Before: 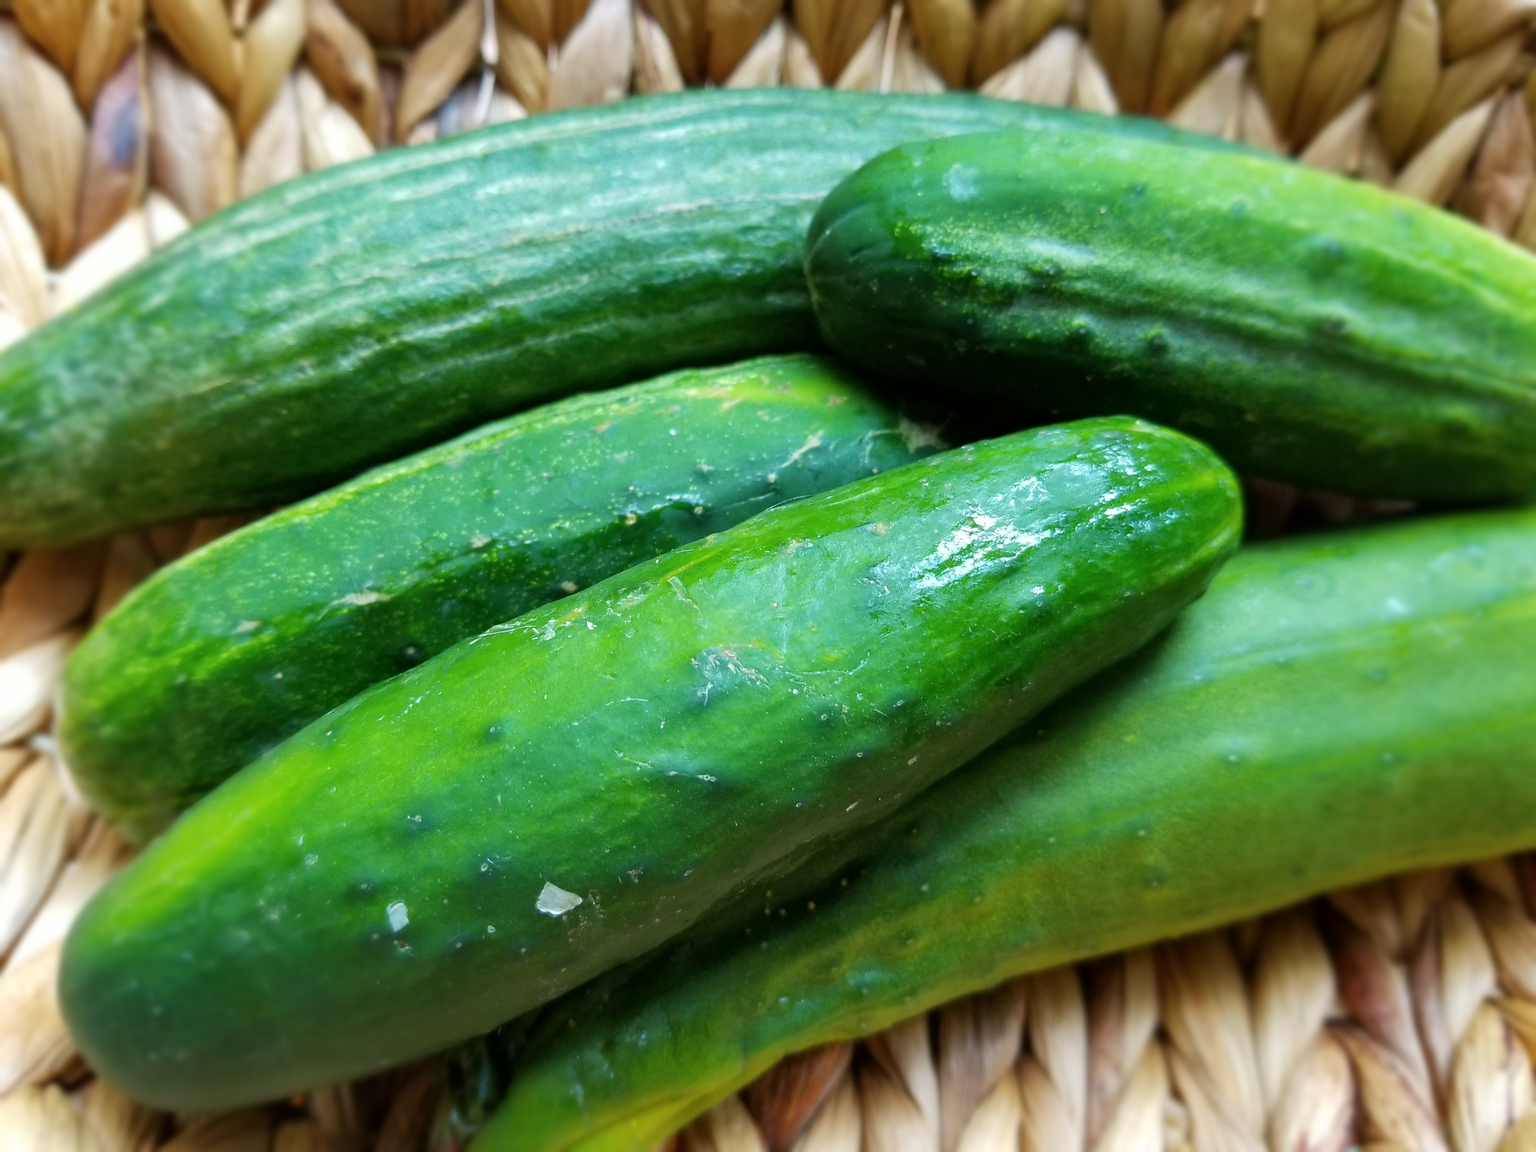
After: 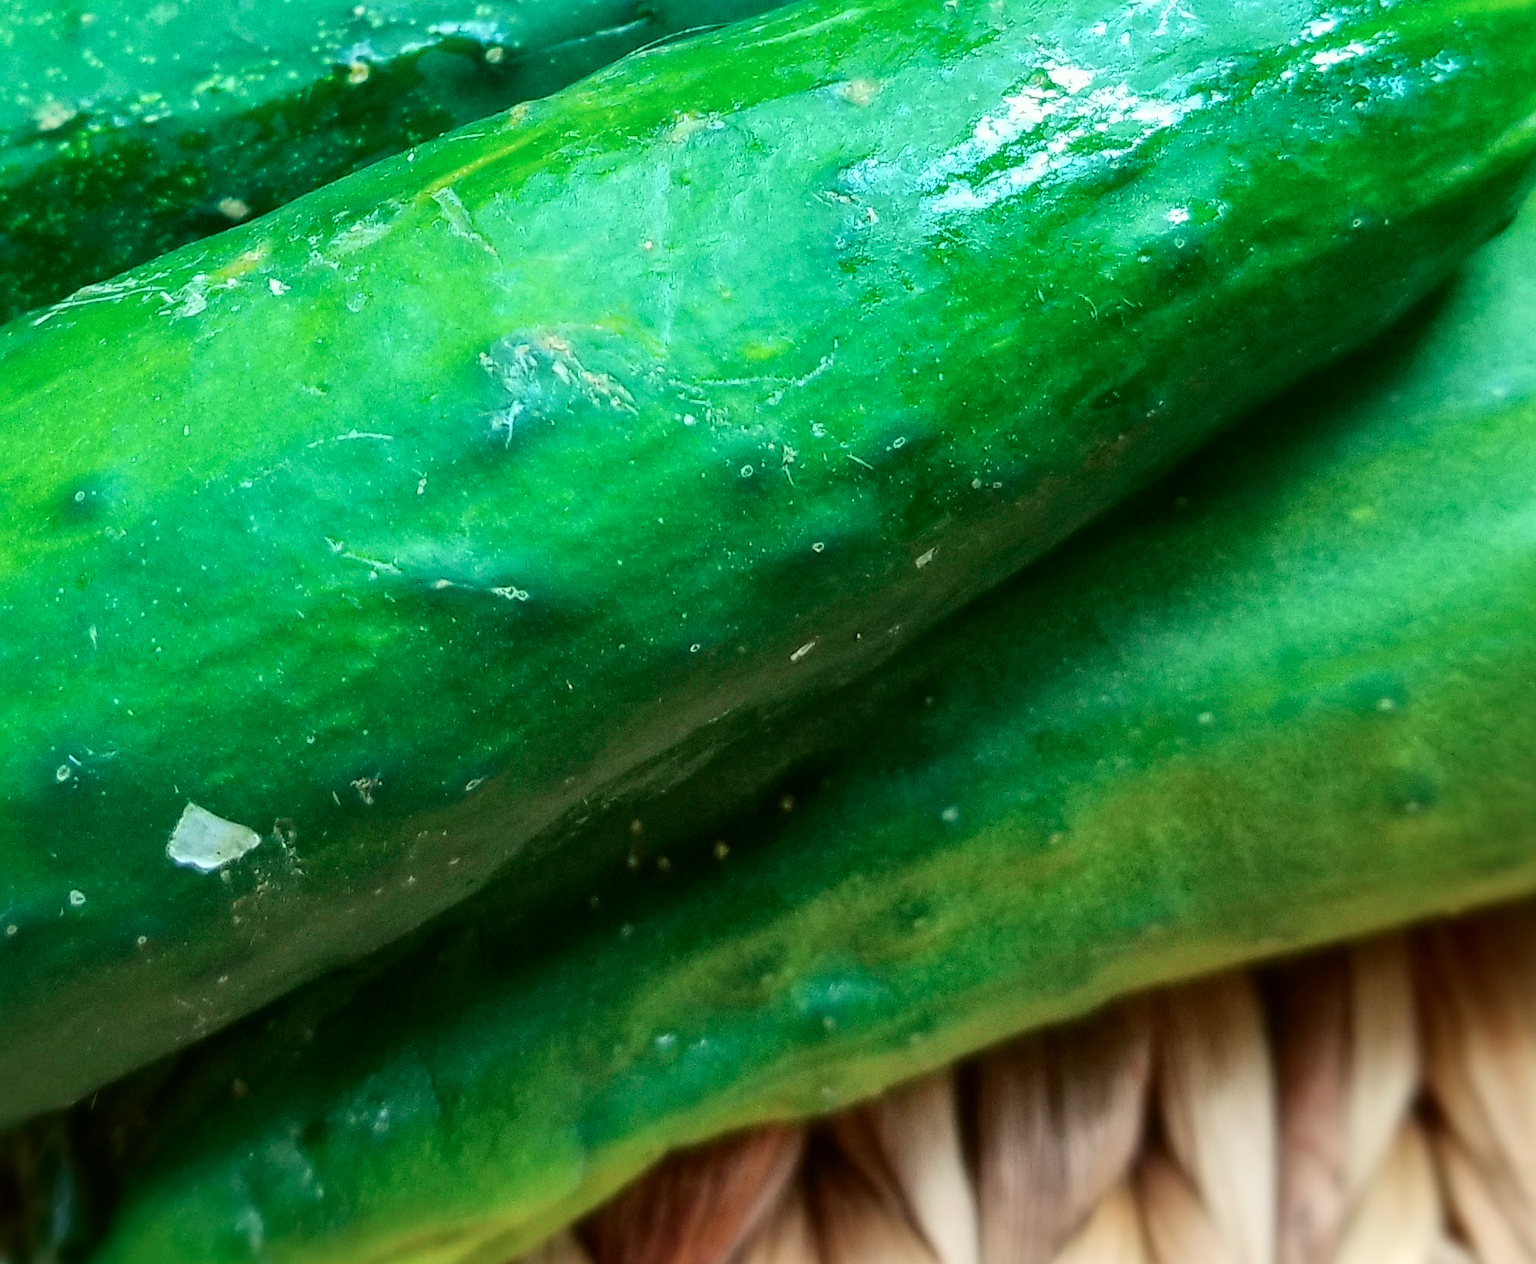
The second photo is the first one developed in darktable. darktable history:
sharpen: amount 0.218
crop: left 29.512%, top 41.932%, right 20.775%, bottom 3.503%
local contrast: detail 130%
tone curve: curves: ch0 [(0, 0.049) (0.175, 0.178) (0.466, 0.498) (0.715, 0.767) (0.819, 0.851) (1, 0.961)]; ch1 [(0, 0) (0.437, 0.398) (0.476, 0.466) (0.505, 0.505) (0.534, 0.544) (0.595, 0.608) (0.641, 0.643) (1, 1)]; ch2 [(0, 0) (0.359, 0.379) (0.437, 0.44) (0.489, 0.495) (0.518, 0.537) (0.579, 0.579) (1, 1)], color space Lab, independent channels, preserve colors none
